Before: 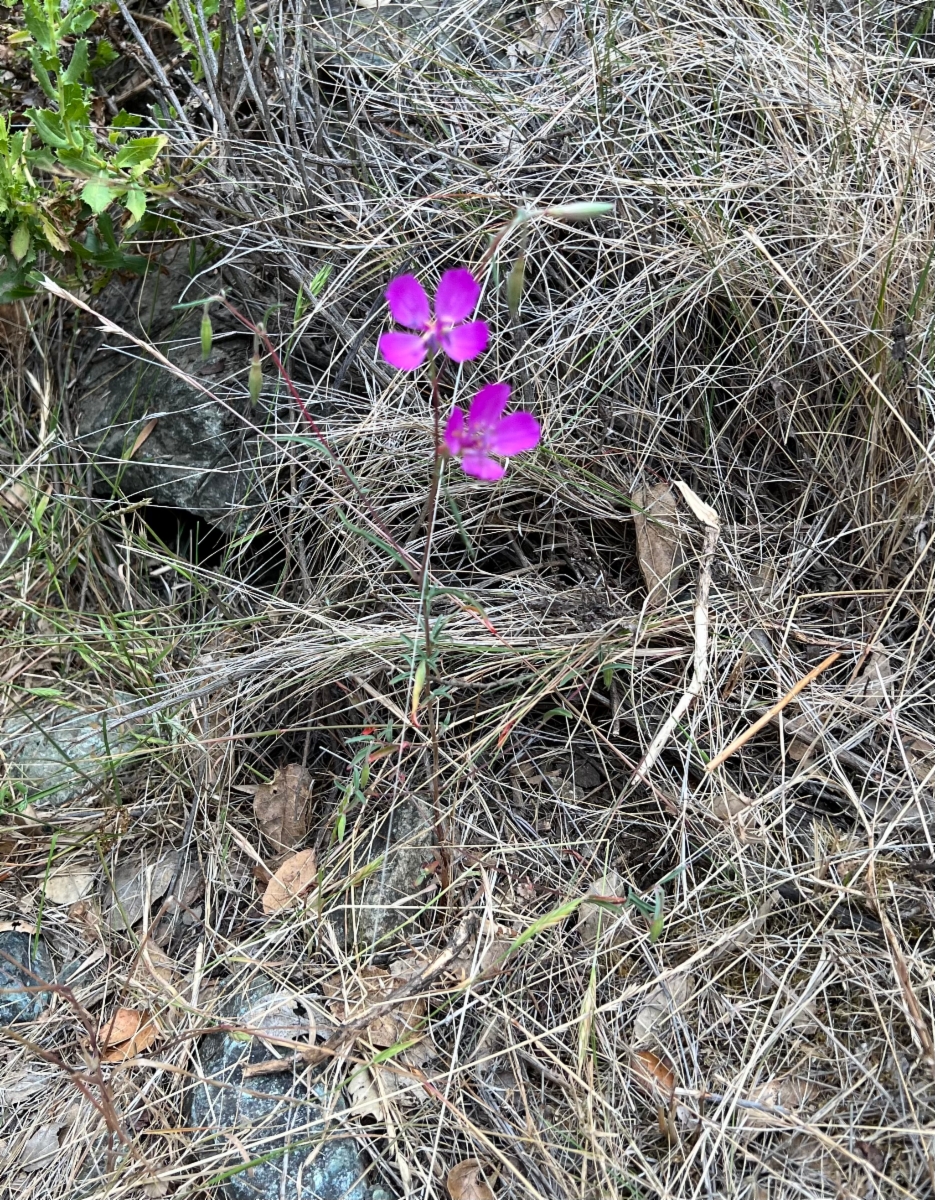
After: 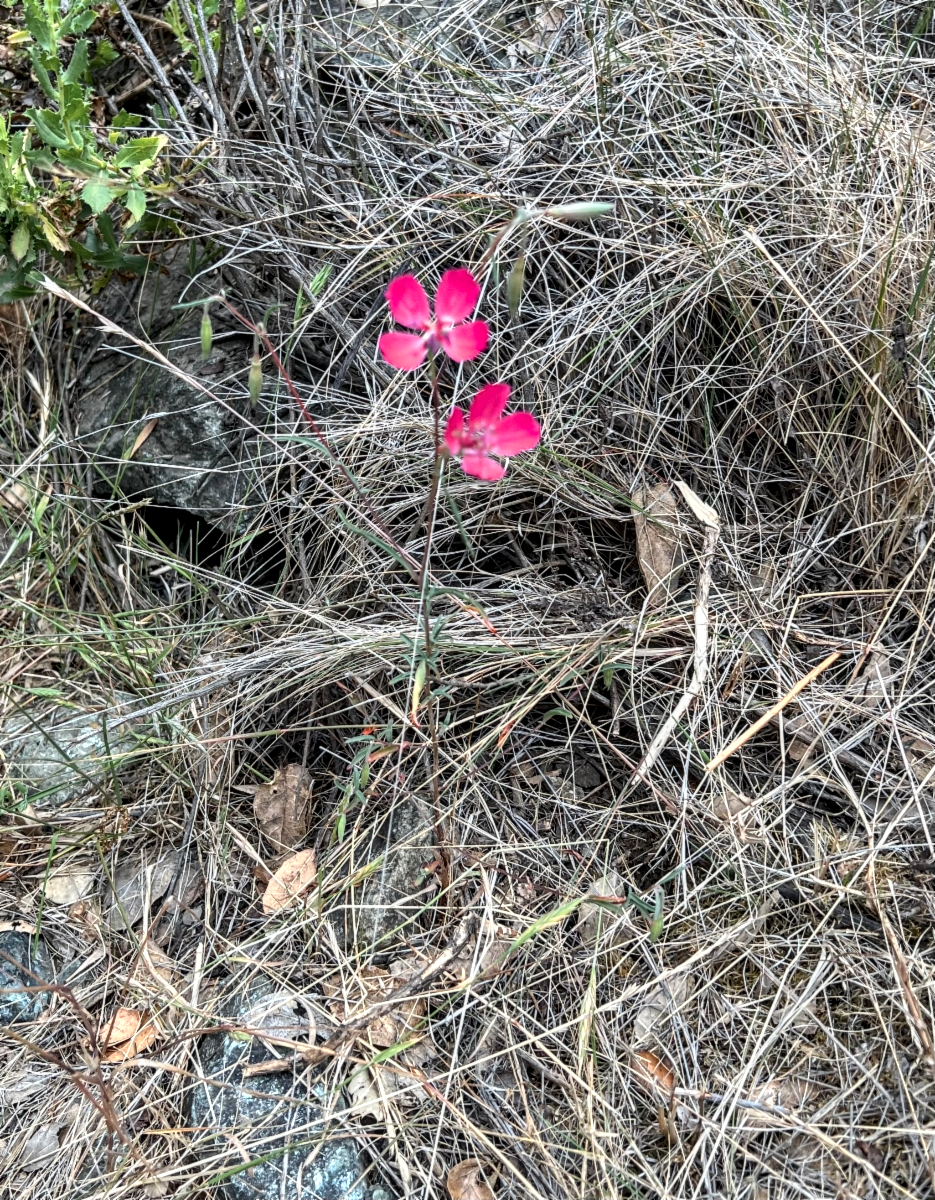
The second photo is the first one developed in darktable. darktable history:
color zones: curves: ch0 [(0.018, 0.548) (0.197, 0.654) (0.425, 0.447) (0.605, 0.658) (0.732, 0.579)]; ch1 [(0.105, 0.531) (0.224, 0.531) (0.386, 0.39) (0.618, 0.456) (0.732, 0.456) (0.956, 0.421)]; ch2 [(0.039, 0.583) (0.215, 0.465) (0.399, 0.544) (0.465, 0.548) (0.614, 0.447) (0.724, 0.43) (0.882, 0.623) (0.956, 0.632)]
shadows and highlights: soften with gaussian
local contrast: detail 130%
